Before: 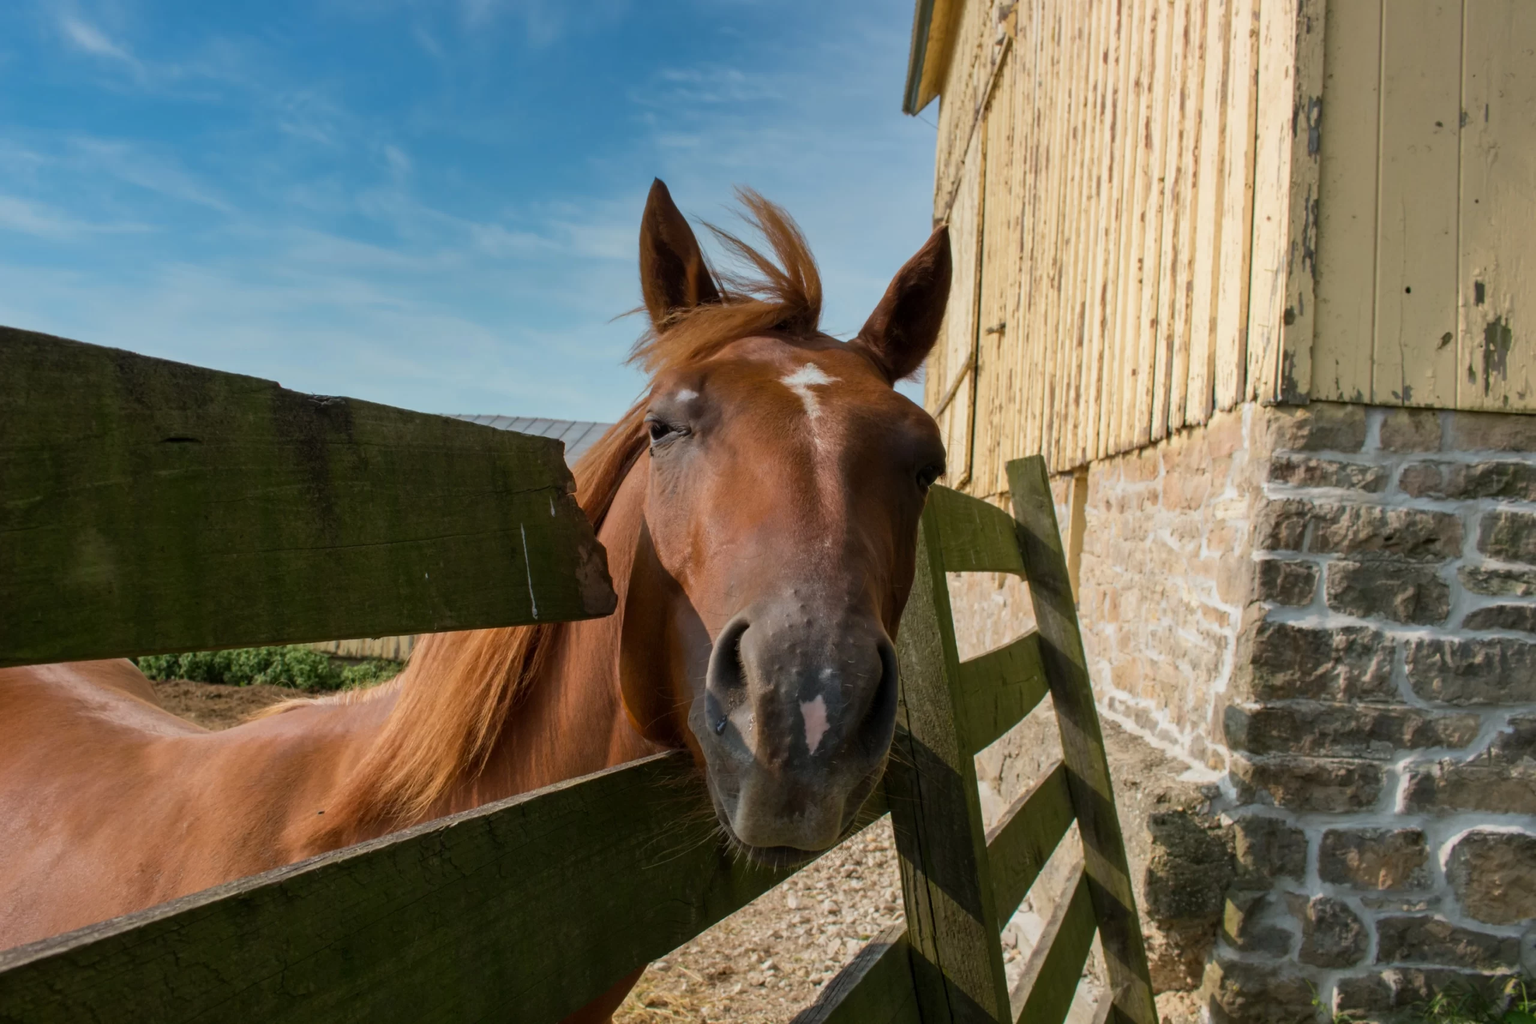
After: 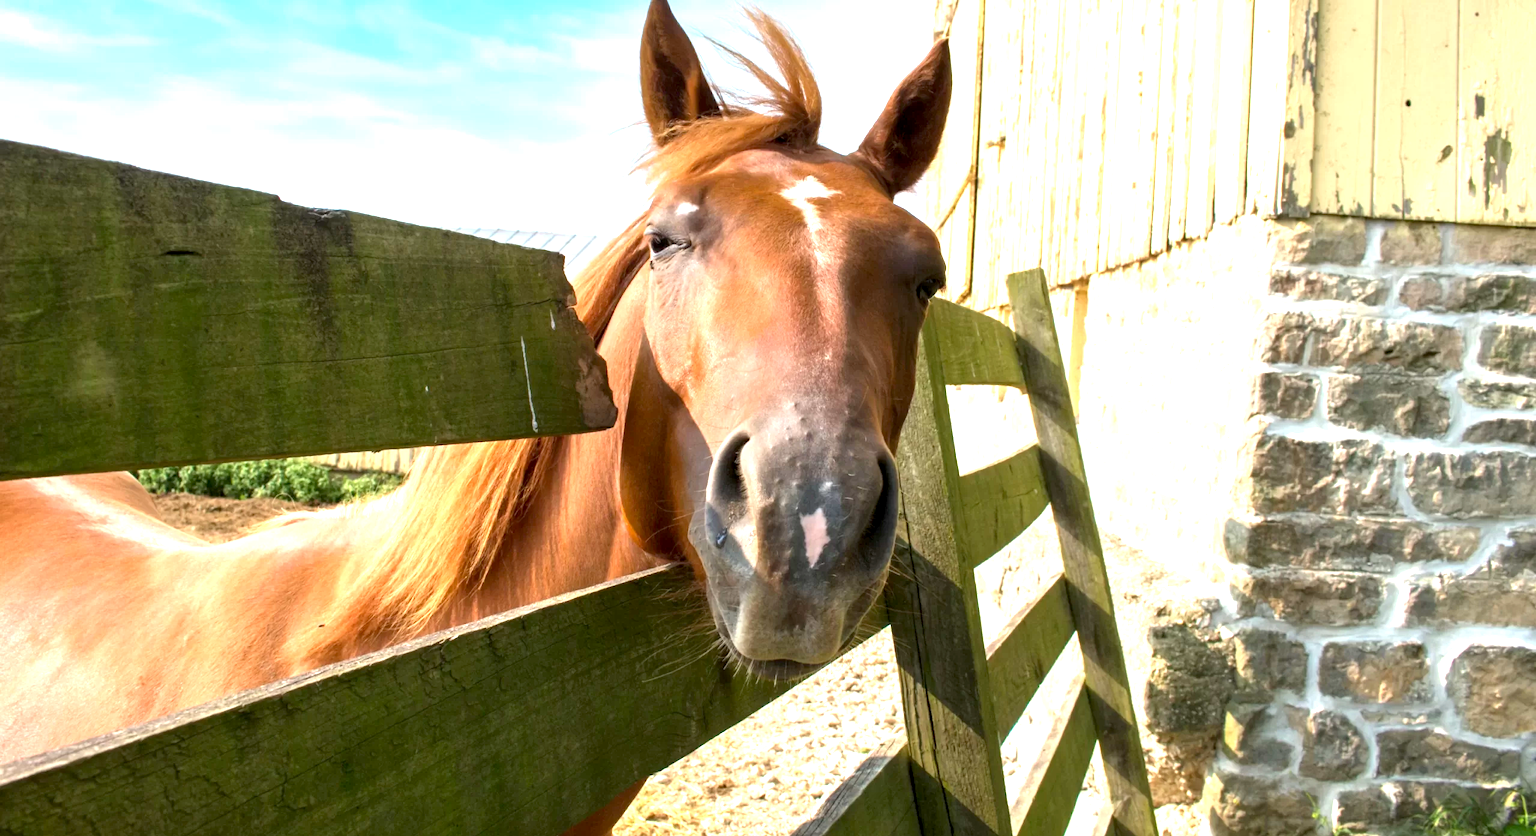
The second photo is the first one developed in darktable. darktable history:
crop and rotate: top 18.31%
exposure: black level correction 0.001, exposure 1.998 EV, compensate highlight preservation false
